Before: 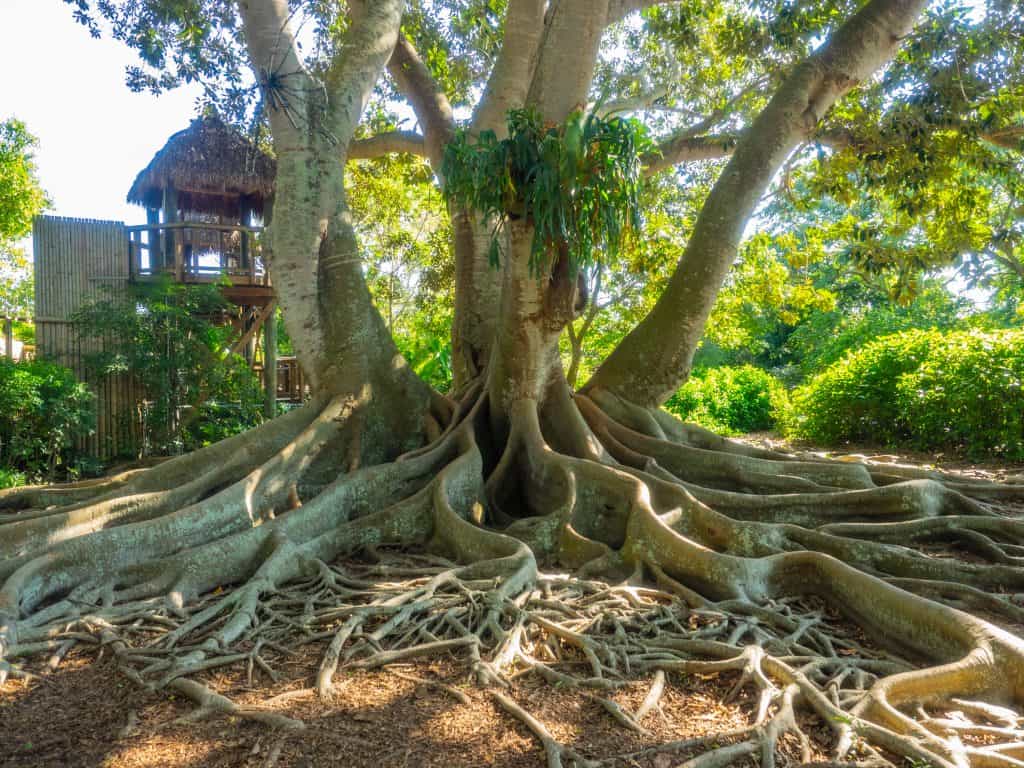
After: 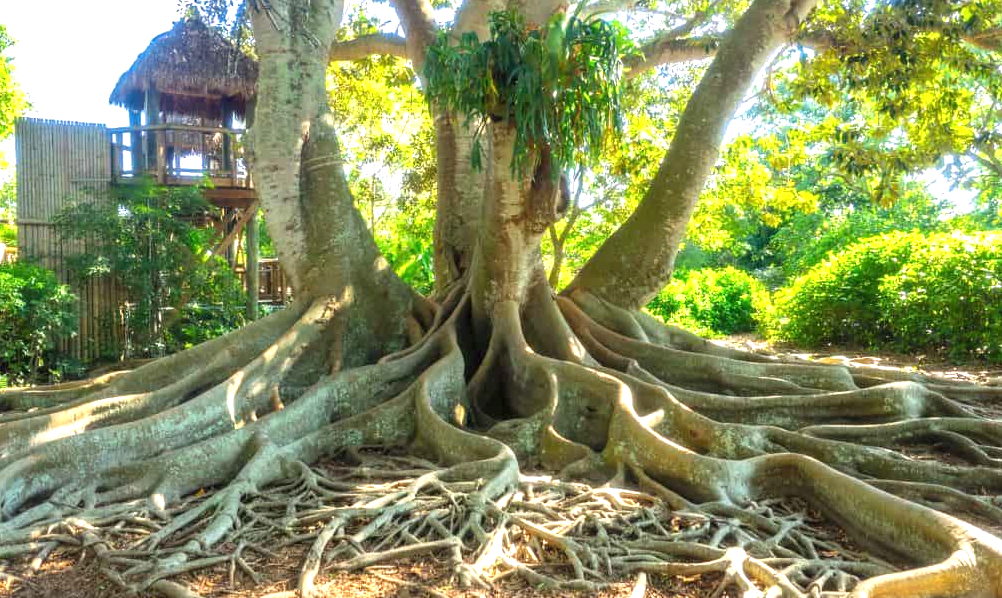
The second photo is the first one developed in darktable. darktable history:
crop and rotate: left 1.814%, top 12.818%, right 0.25%, bottom 9.225%
exposure: black level correction 0, exposure 0.9 EV, compensate highlight preservation false
